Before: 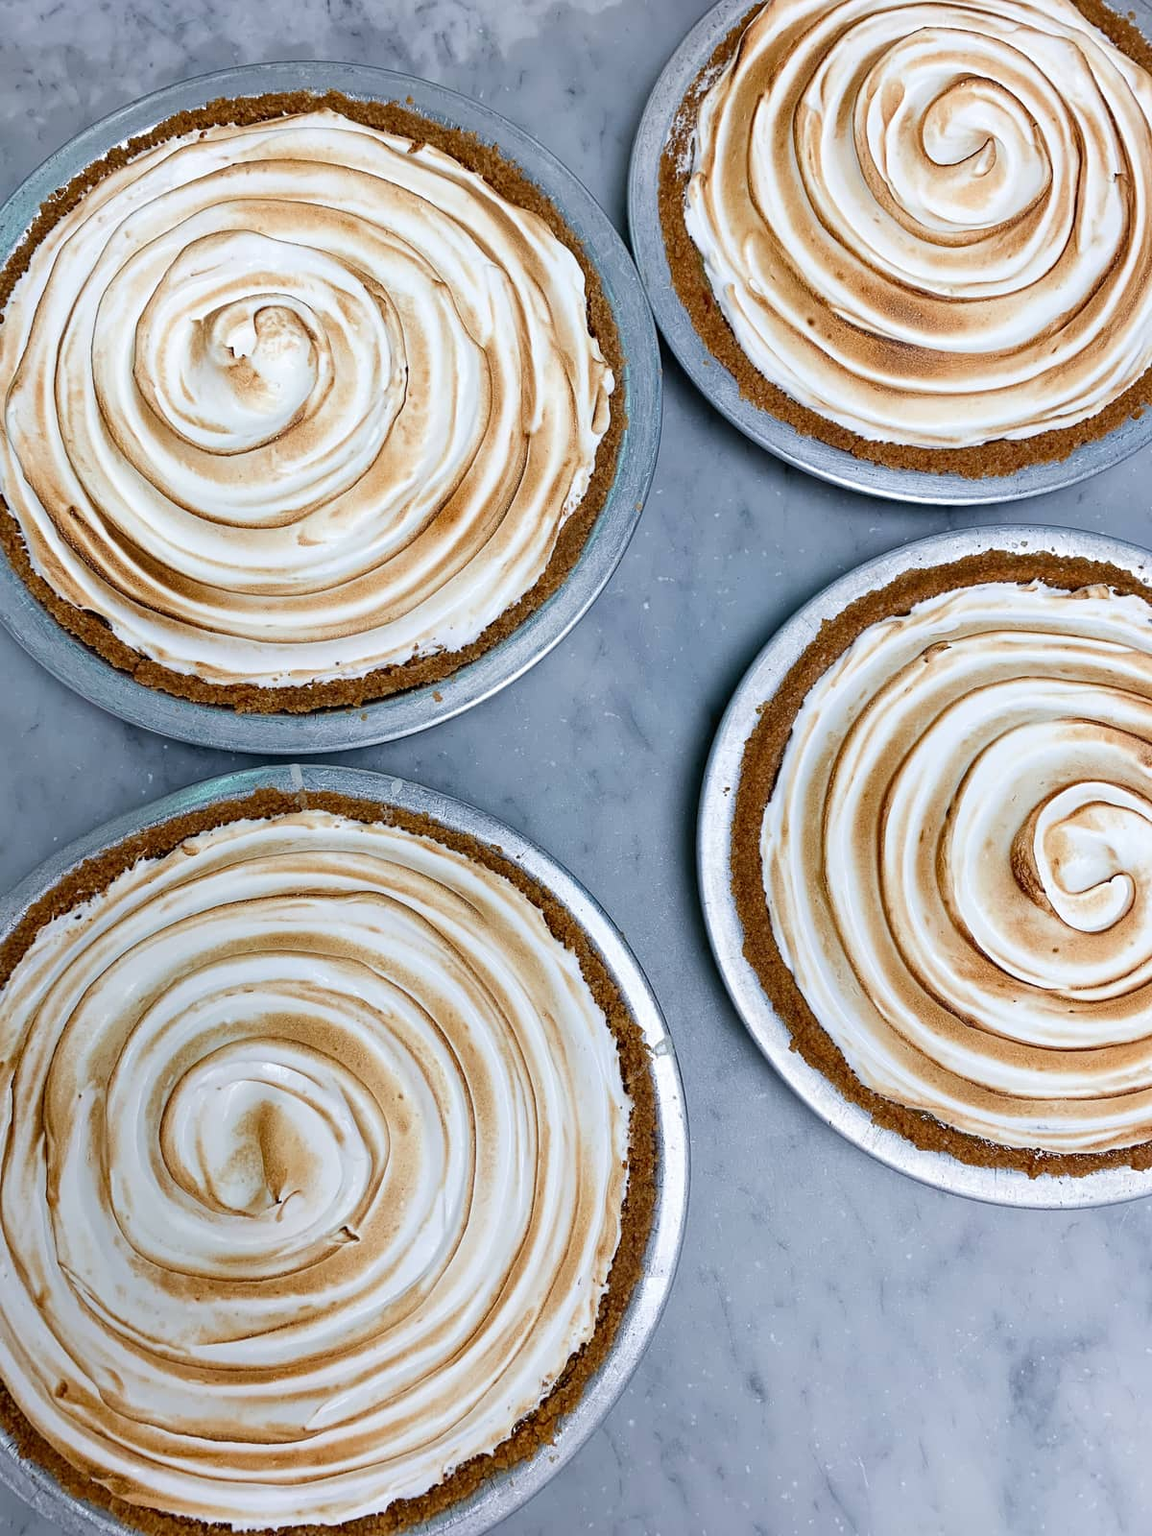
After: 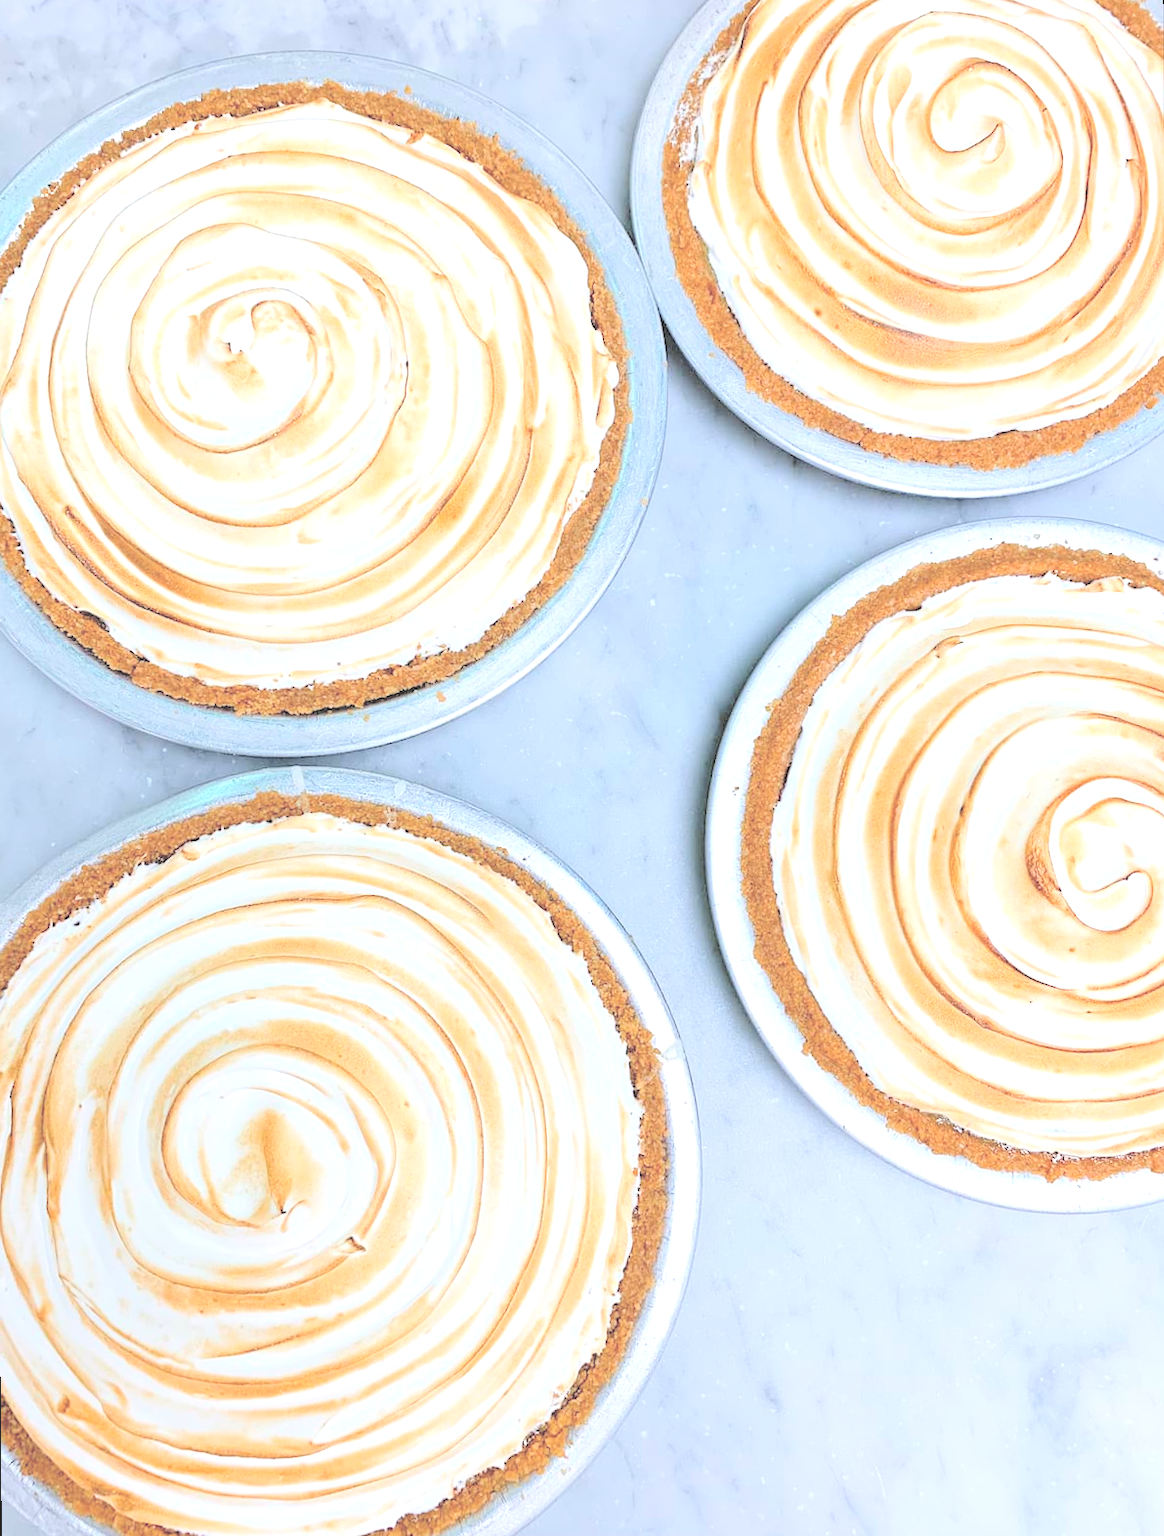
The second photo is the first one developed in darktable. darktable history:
contrast brightness saturation: brightness 1
rotate and perspective: rotation -0.45°, automatic cropping original format, crop left 0.008, crop right 0.992, crop top 0.012, crop bottom 0.988
exposure: black level correction 0, exposure 0.7 EV, compensate exposure bias true, compensate highlight preservation false
